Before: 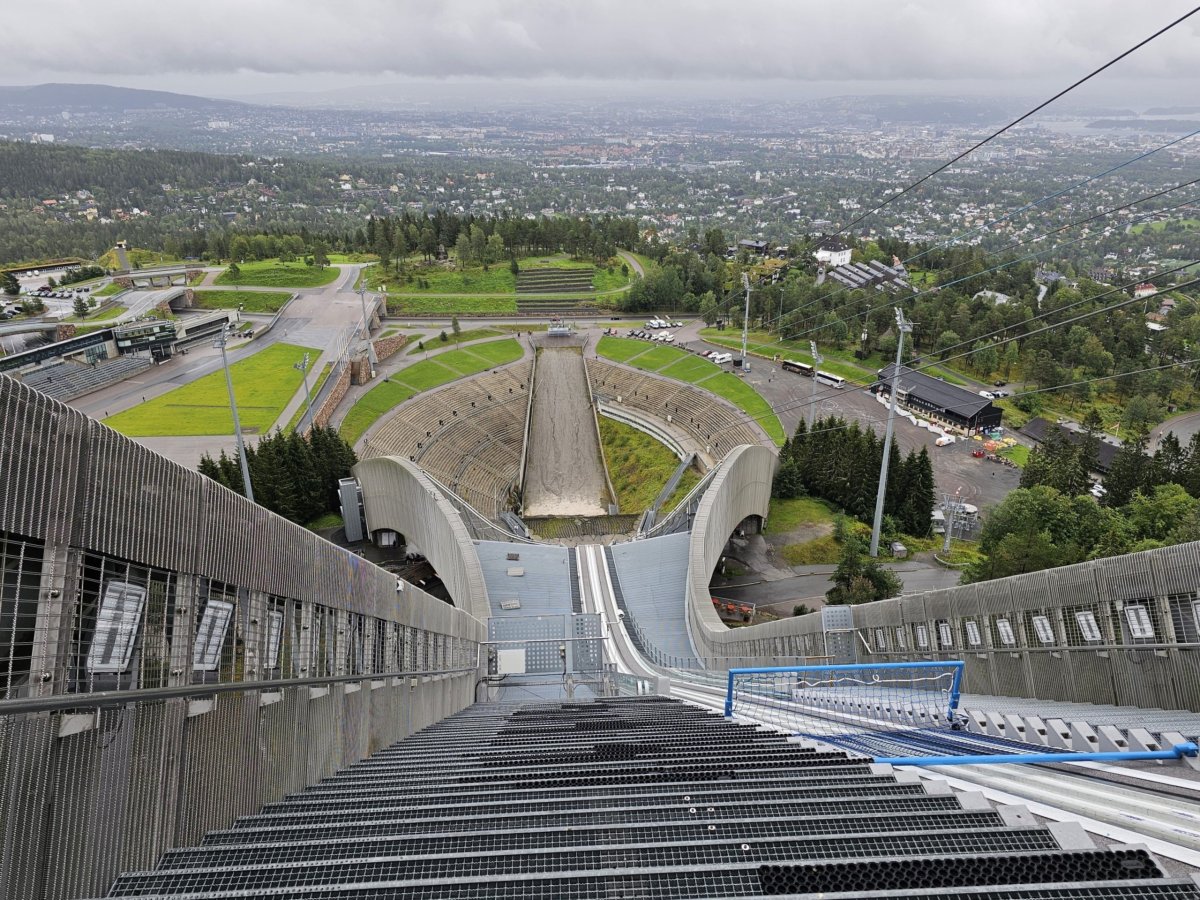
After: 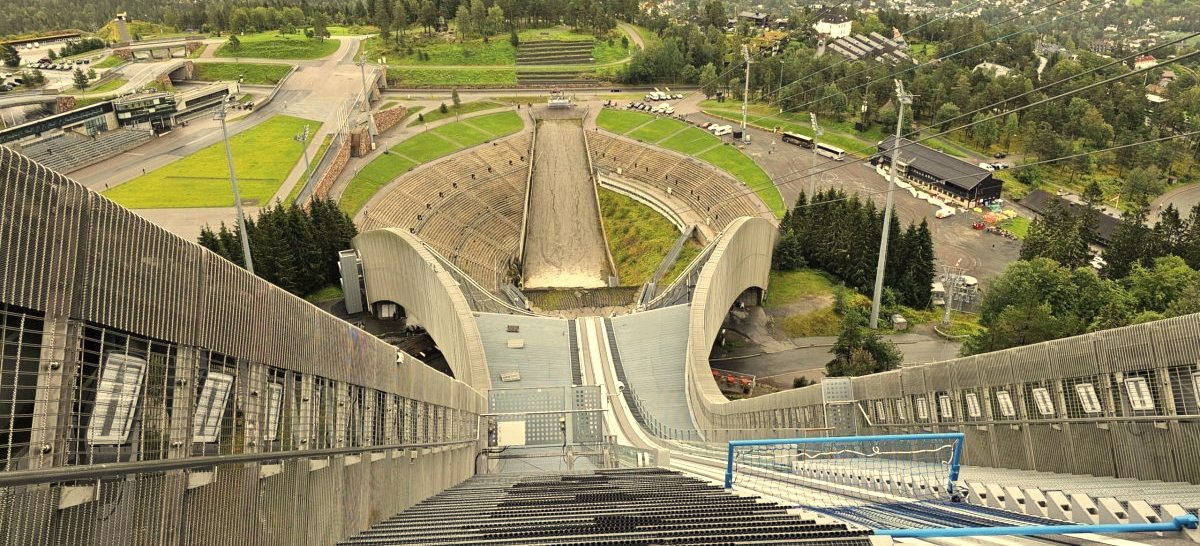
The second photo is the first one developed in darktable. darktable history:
exposure: black level correction 0, exposure 0.5 EV, compensate highlight preservation false
crop and rotate: top 25.357%, bottom 13.942%
white balance: red 1.08, blue 0.791
